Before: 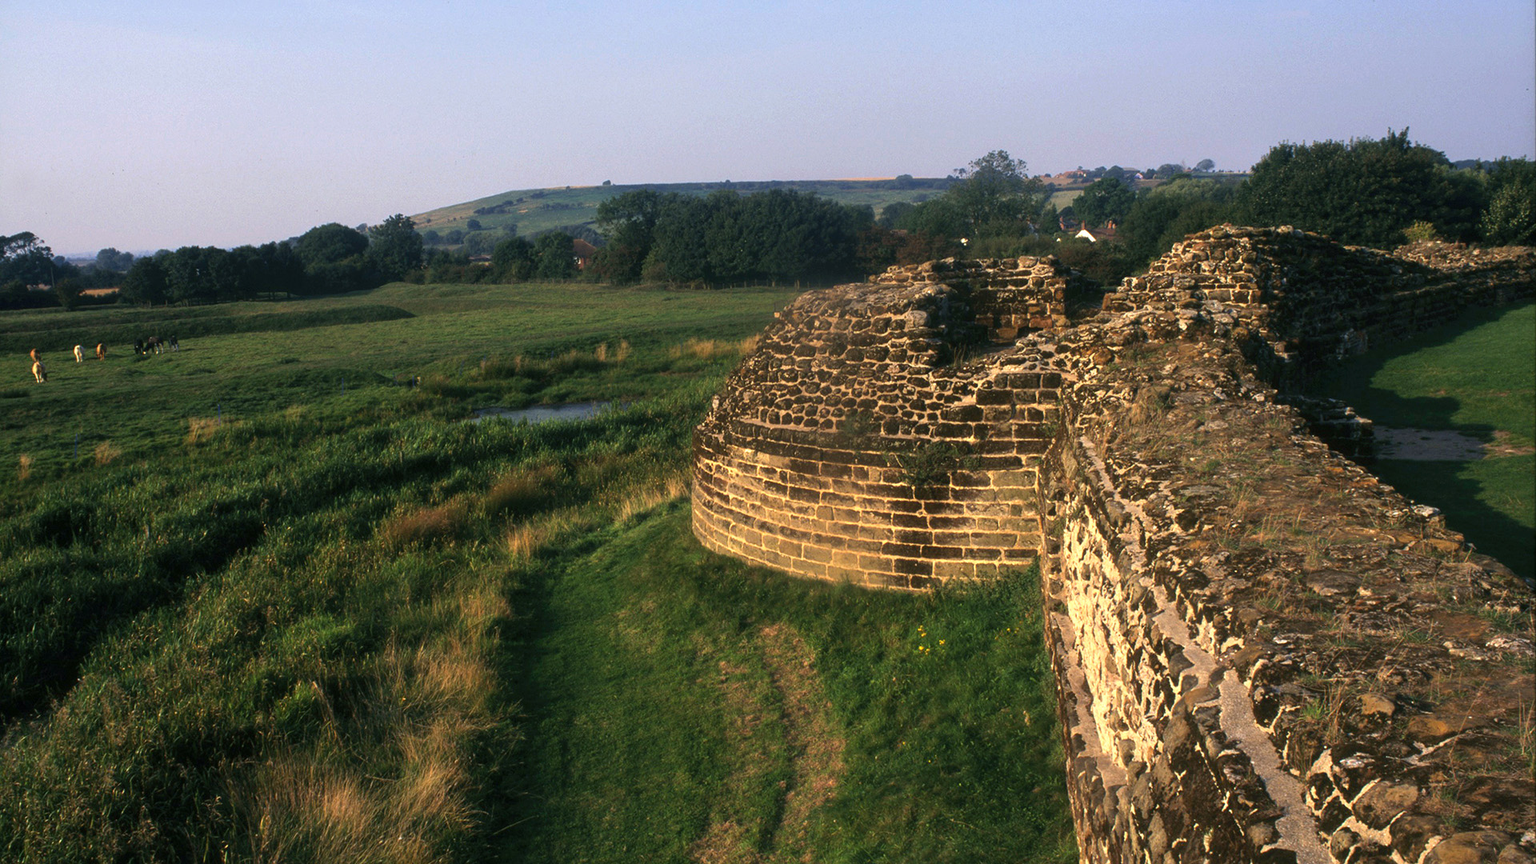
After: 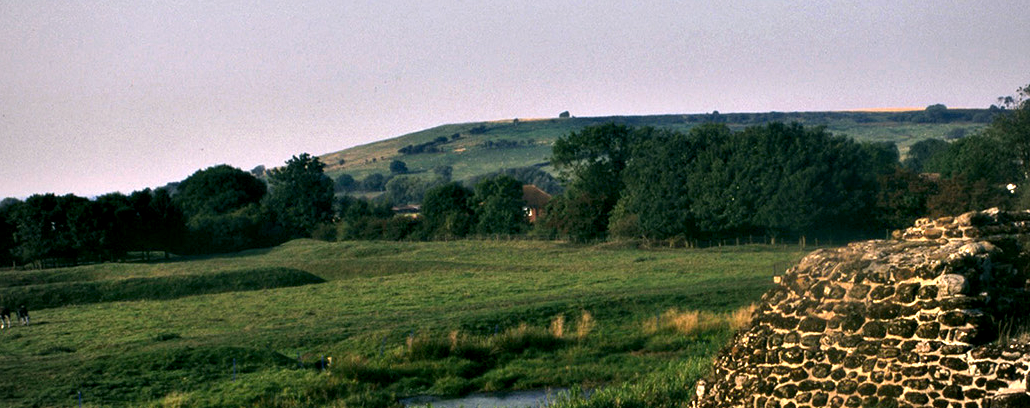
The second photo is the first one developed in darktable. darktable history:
contrast equalizer: octaves 7, y [[0.627 ×6], [0.563 ×6], [0 ×6], [0 ×6], [0 ×6]]
crop: left 10.121%, top 10.631%, right 36.218%, bottom 51.526%
vignetting: fall-off radius 60.65%
color correction: highlights a* 4.02, highlights b* 4.98, shadows a* -7.55, shadows b* 4.98
